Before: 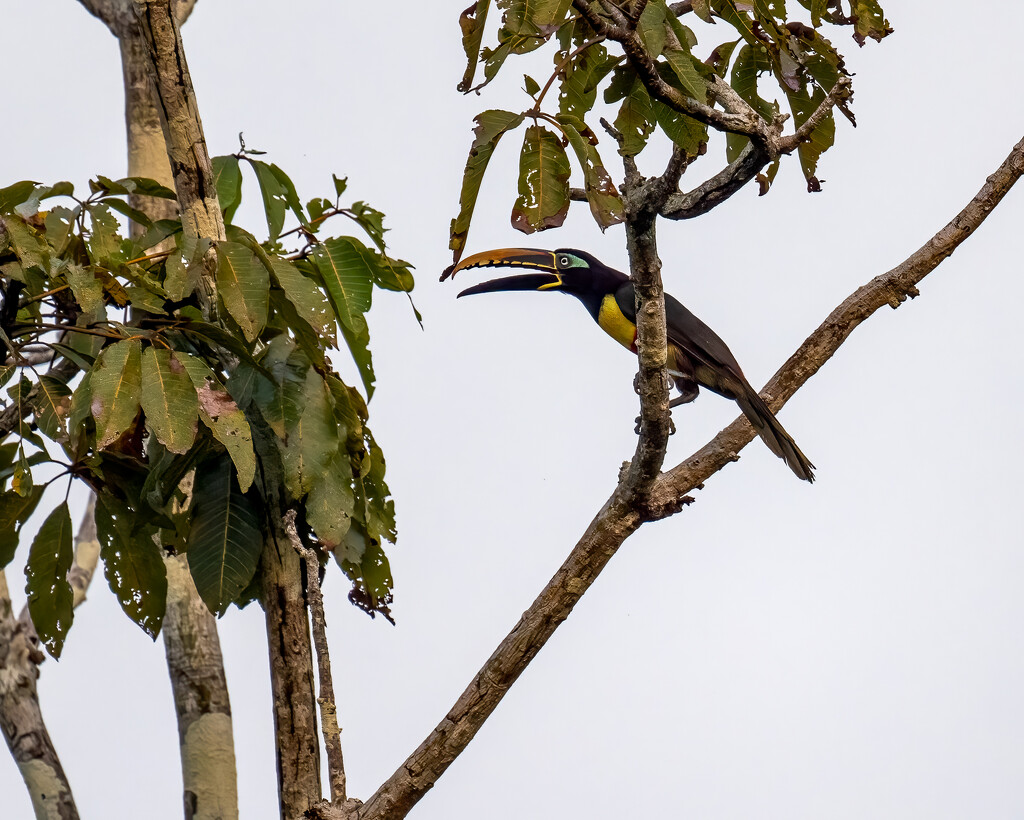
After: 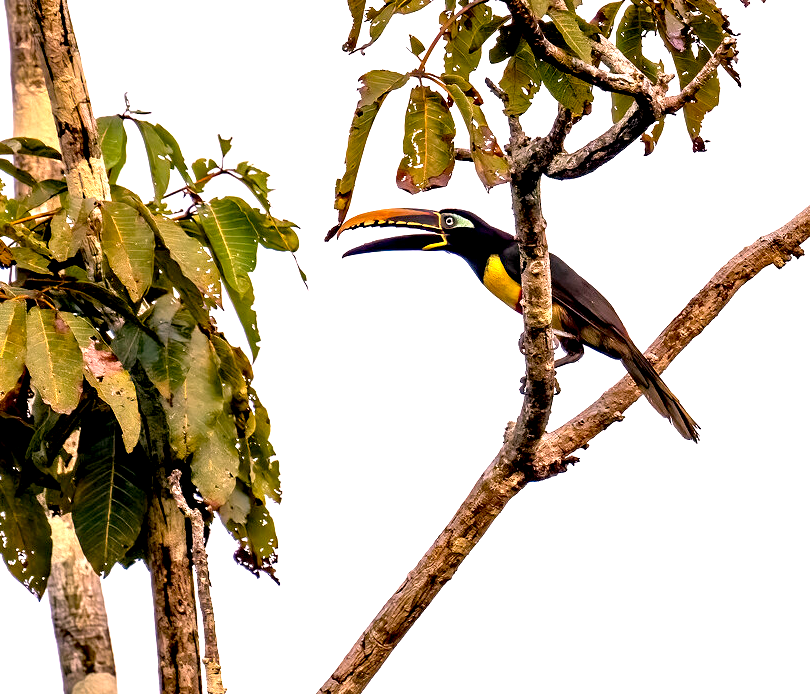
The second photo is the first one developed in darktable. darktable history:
exposure: black level correction 0.01, exposure 1 EV, compensate exposure bias true, compensate highlight preservation false
tone equalizer: -8 EV -0.381 EV, -7 EV -0.426 EV, -6 EV -0.356 EV, -5 EV -0.218 EV, -3 EV 0.235 EV, -2 EV 0.329 EV, -1 EV 0.403 EV, +0 EV 0.447 EV
crop: left 11.305%, top 4.985%, right 9.56%, bottom 10.264%
color correction: highlights a* 14.6, highlights b* 4.7
